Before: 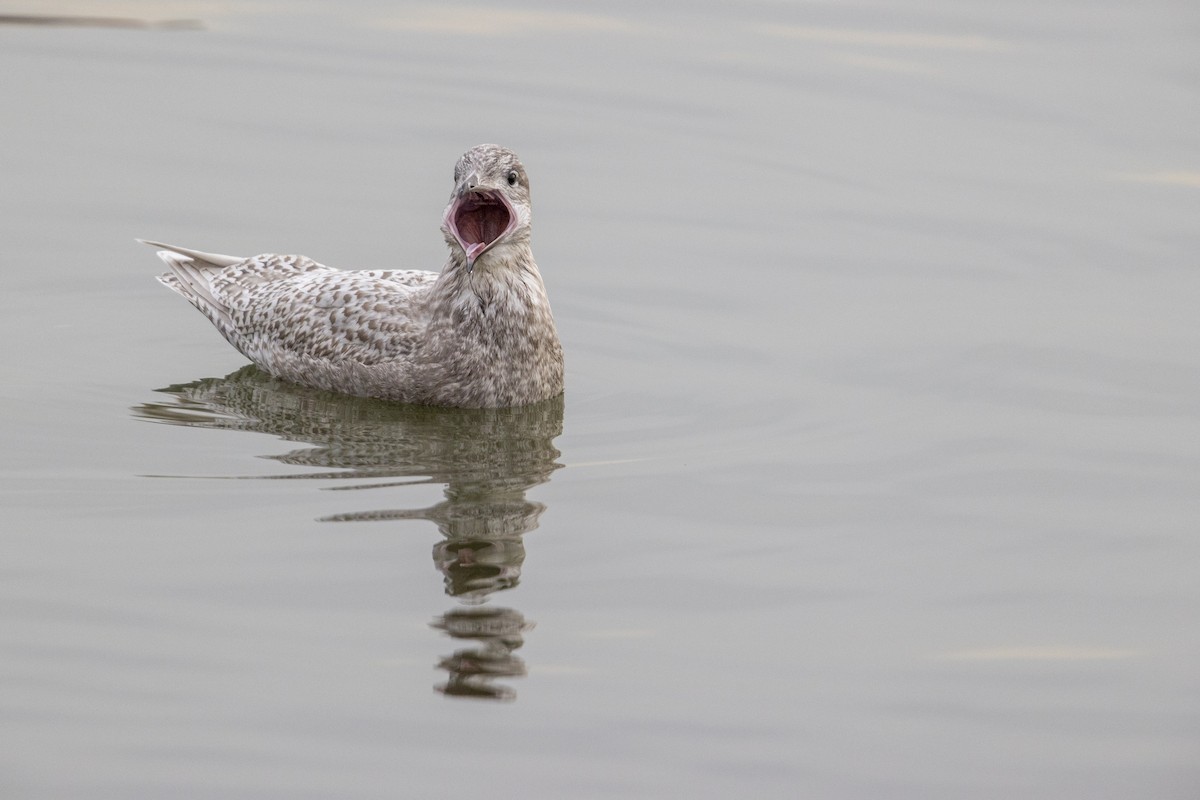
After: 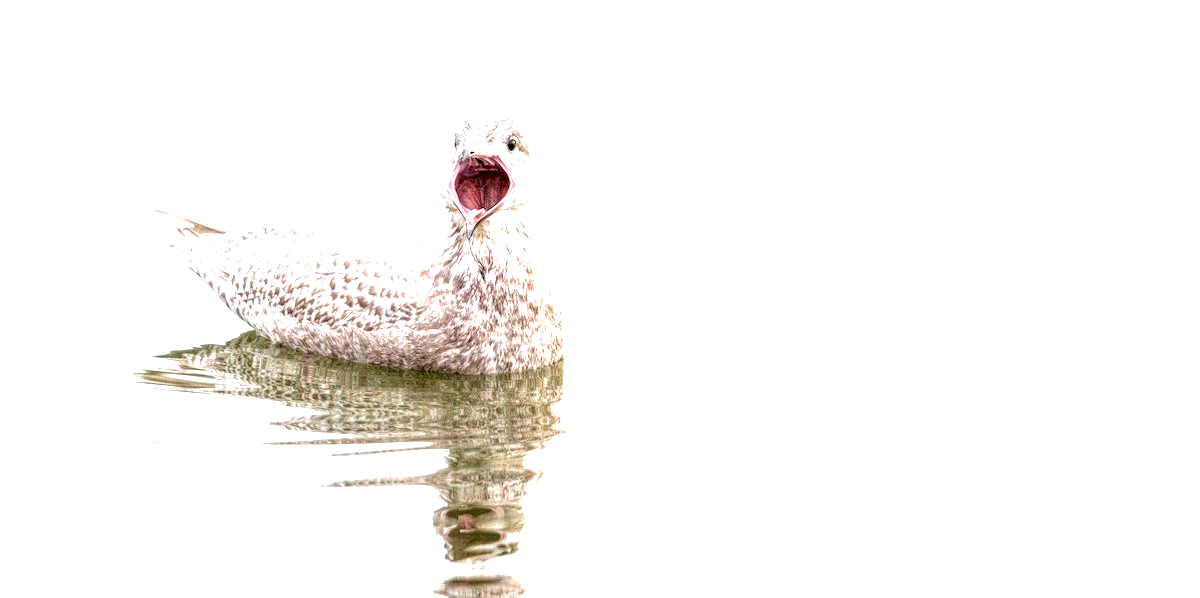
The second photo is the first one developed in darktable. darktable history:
exposure: black level correction 0.001, exposure 1.836 EV, compensate highlight preservation false
velvia: on, module defaults
crop: top 4.362%, bottom 20.875%
local contrast: highlights 103%, shadows 100%, detail 199%, midtone range 0.2
